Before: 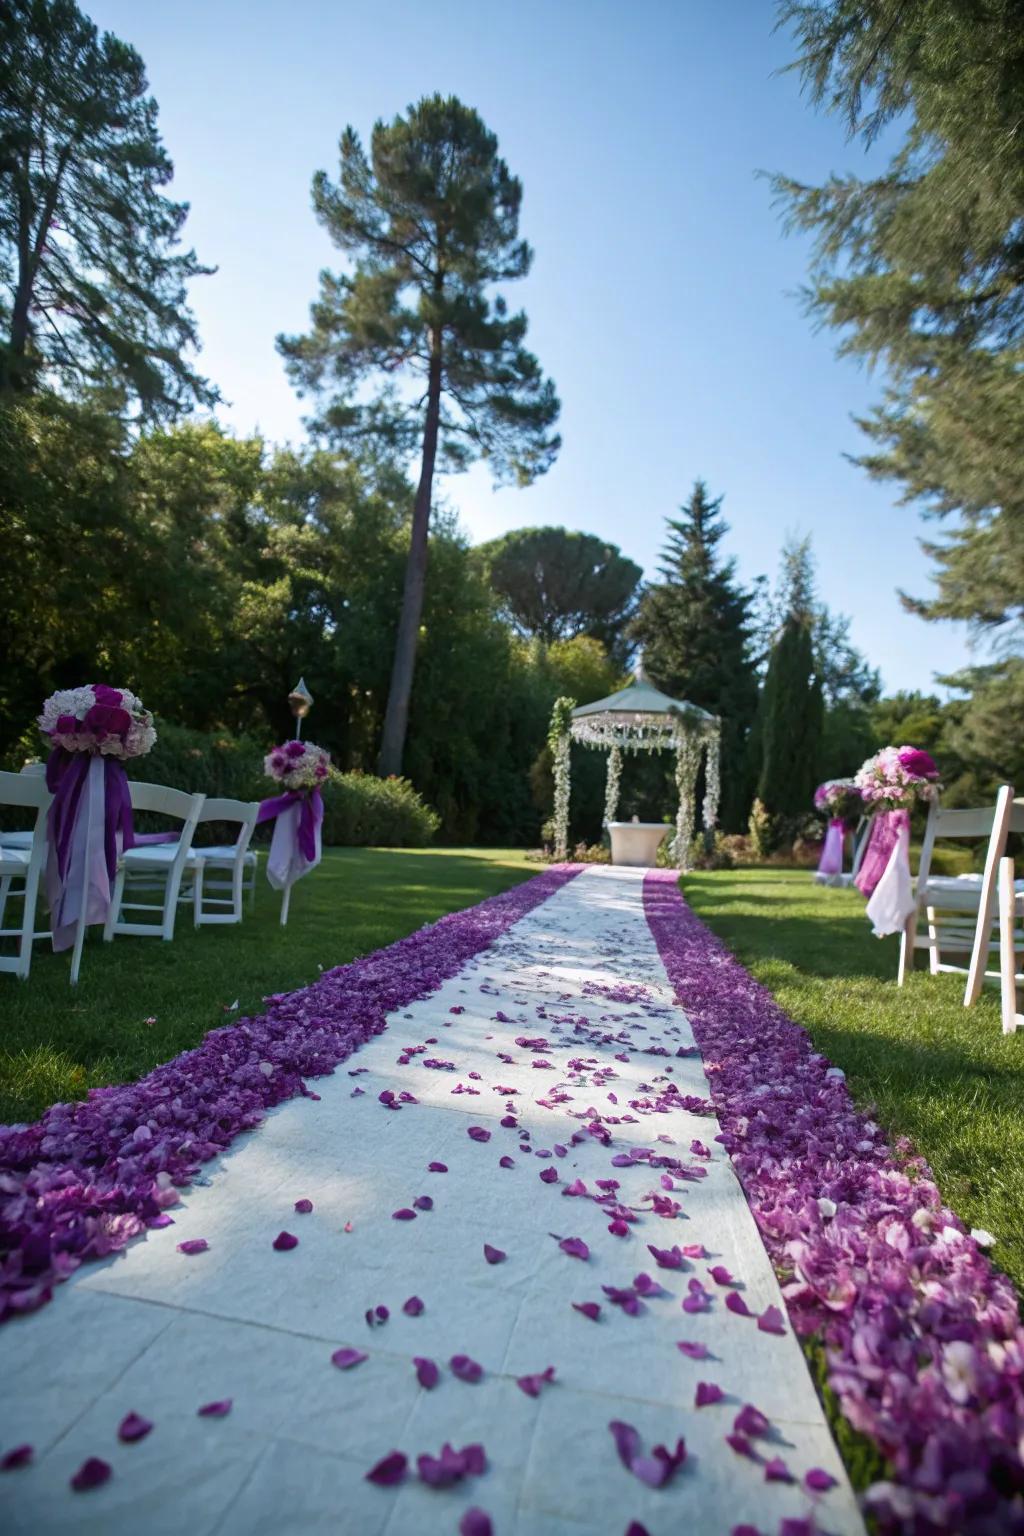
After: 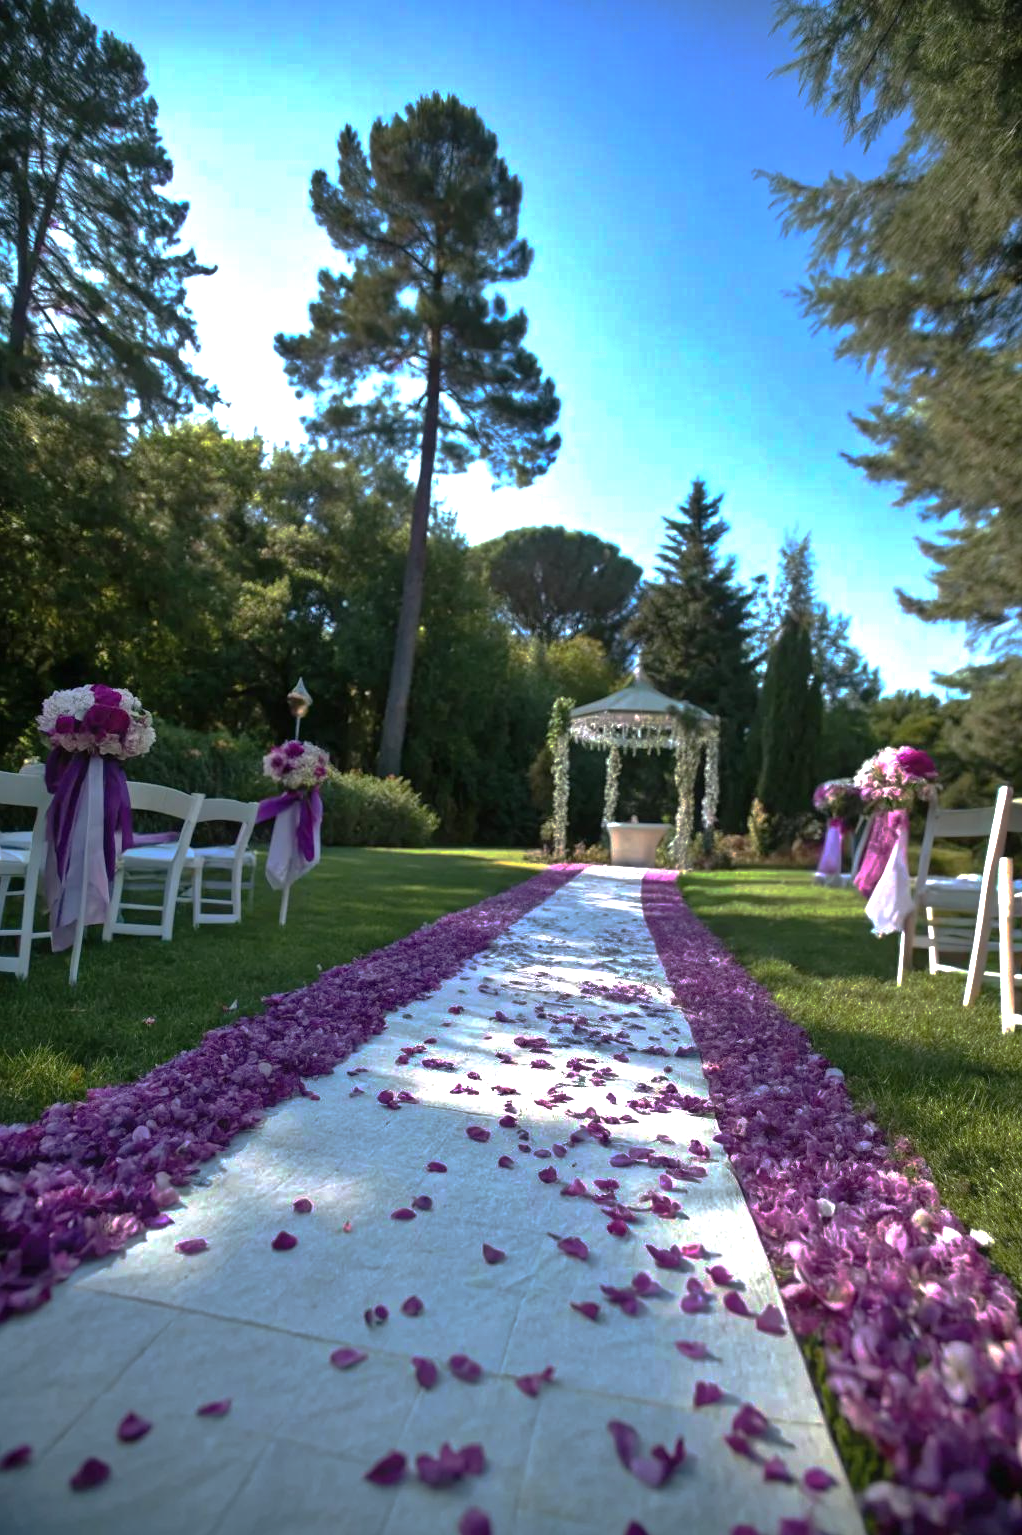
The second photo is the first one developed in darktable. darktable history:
base curve: curves: ch0 [(0, 0) (0.841, 0.609) (1, 1)], preserve colors none
crop and rotate: left 0.137%, bottom 0.013%
shadows and highlights: shadows 43.7, white point adjustment -1.3, highlights color adjustment 0.311%, soften with gaussian
exposure: black level correction 0, exposure 0.597 EV, compensate exposure bias true, compensate highlight preservation false
